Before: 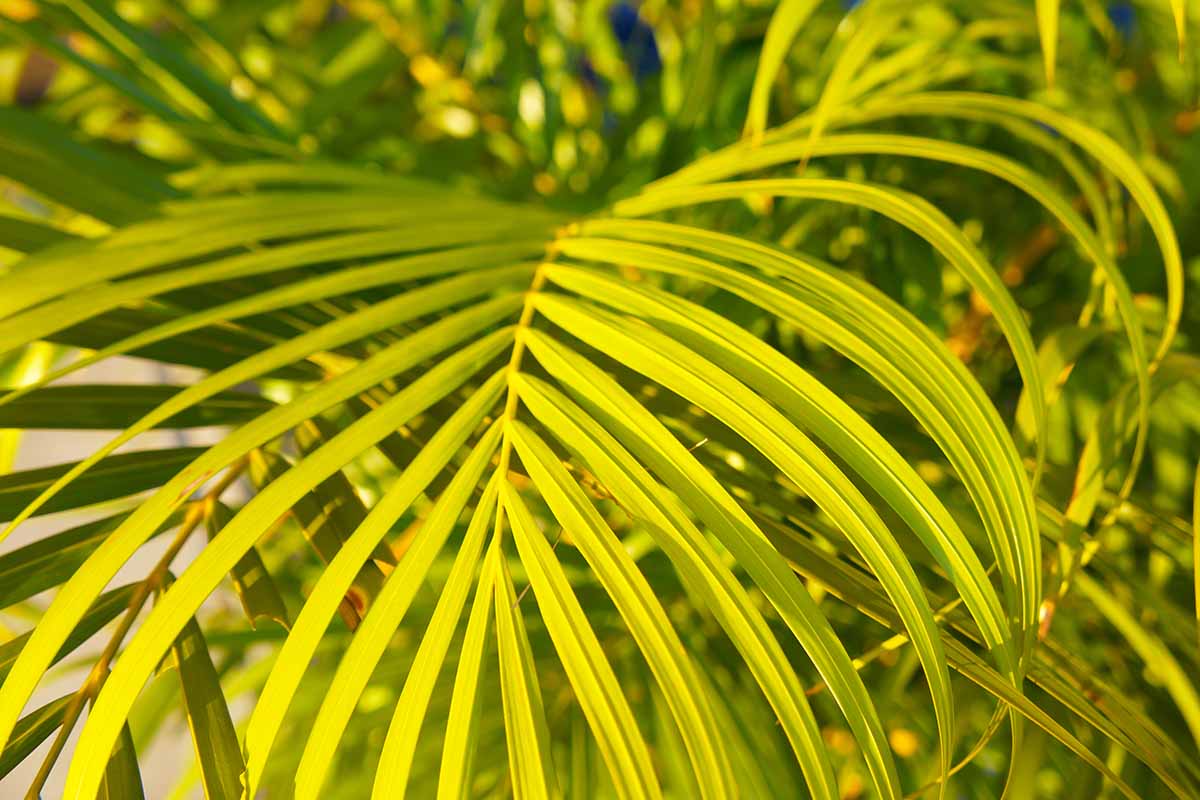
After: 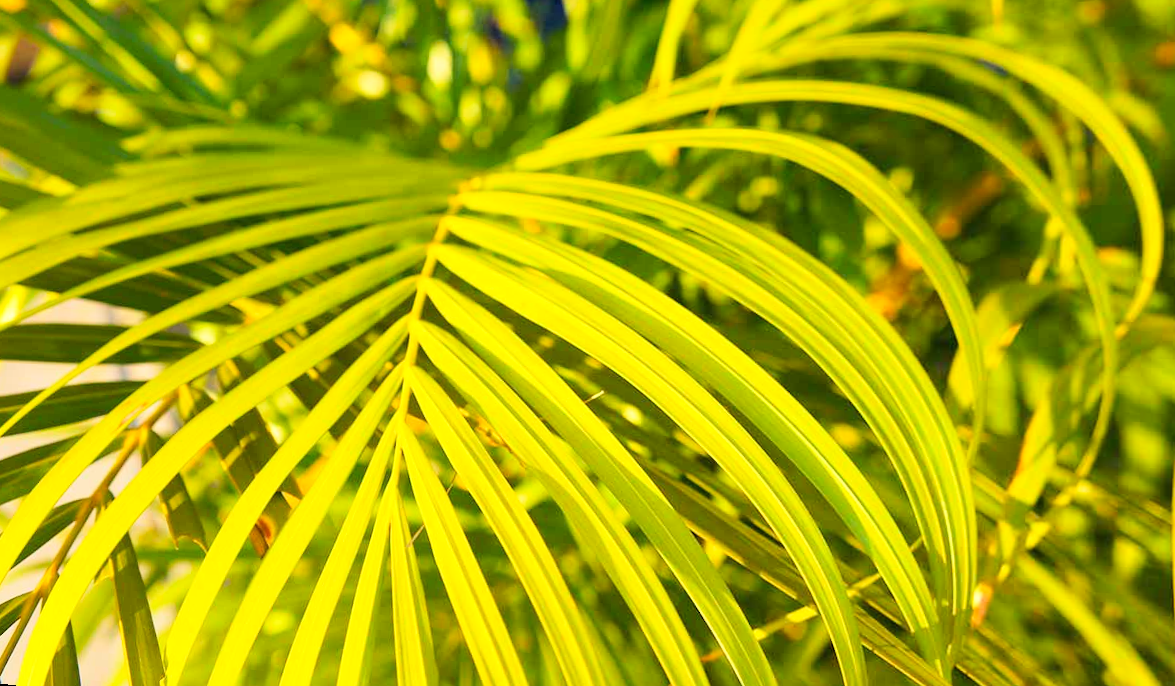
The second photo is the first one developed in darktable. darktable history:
rotate and perspective: rotation 1.69°, lens shift (vertical) -0.023, lens shift (horizontal) -0.291, crop left 0.025, crop right 0.988, crop top 0.092, crop bottom 0.842
tone curve: curves: ch0 [(0, 0) (0.004, 0.001) (0.133, 0.132) (0.325, 0.395) (0.455, 0.565) (0.832, 0.925) (1, 1)], color space Lab, linked channels, preserve colors none
